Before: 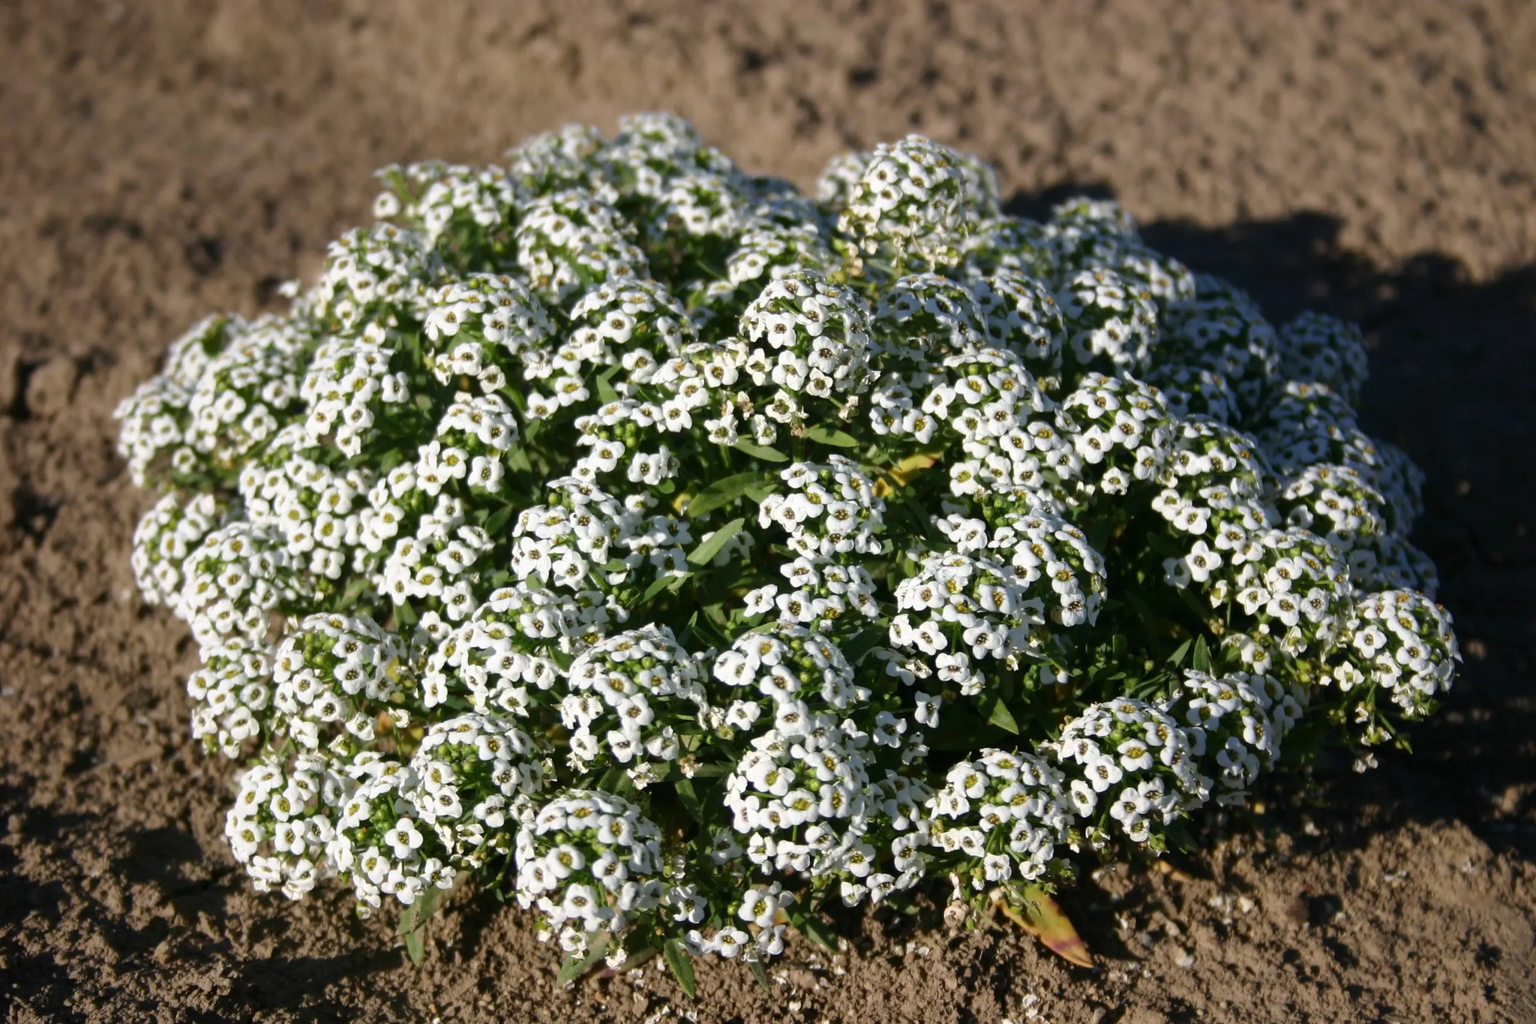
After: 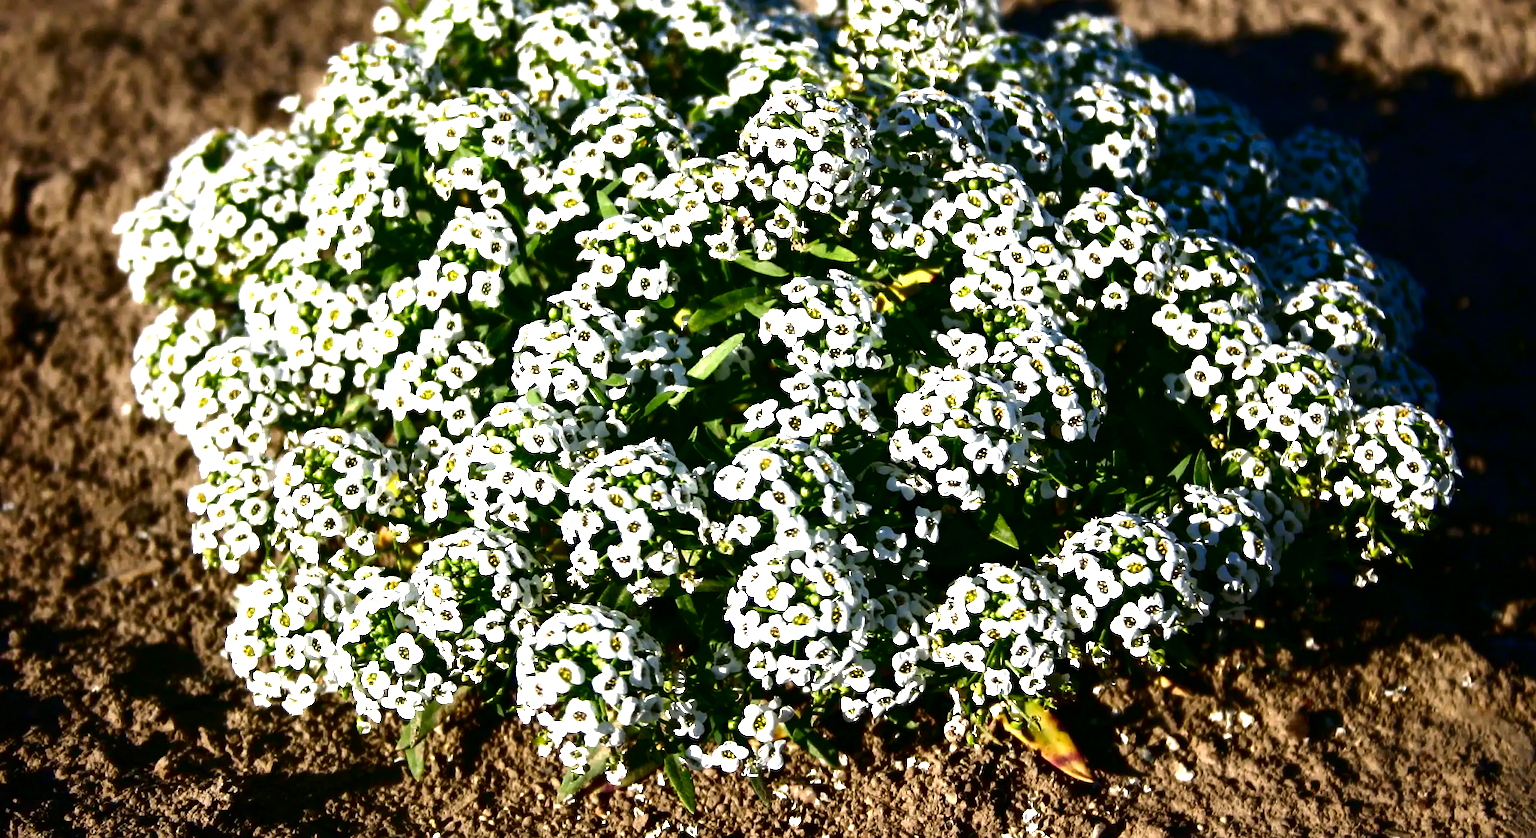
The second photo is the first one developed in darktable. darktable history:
sharpen: amount 0.203
exposure: black level correction 0, exposure 1.449 EV, compensate highlight preservation false
contrast brightness saturation: contrast 0.094, brightness -0.586, saturation 0.173
crop and rotate: top 18.15%
